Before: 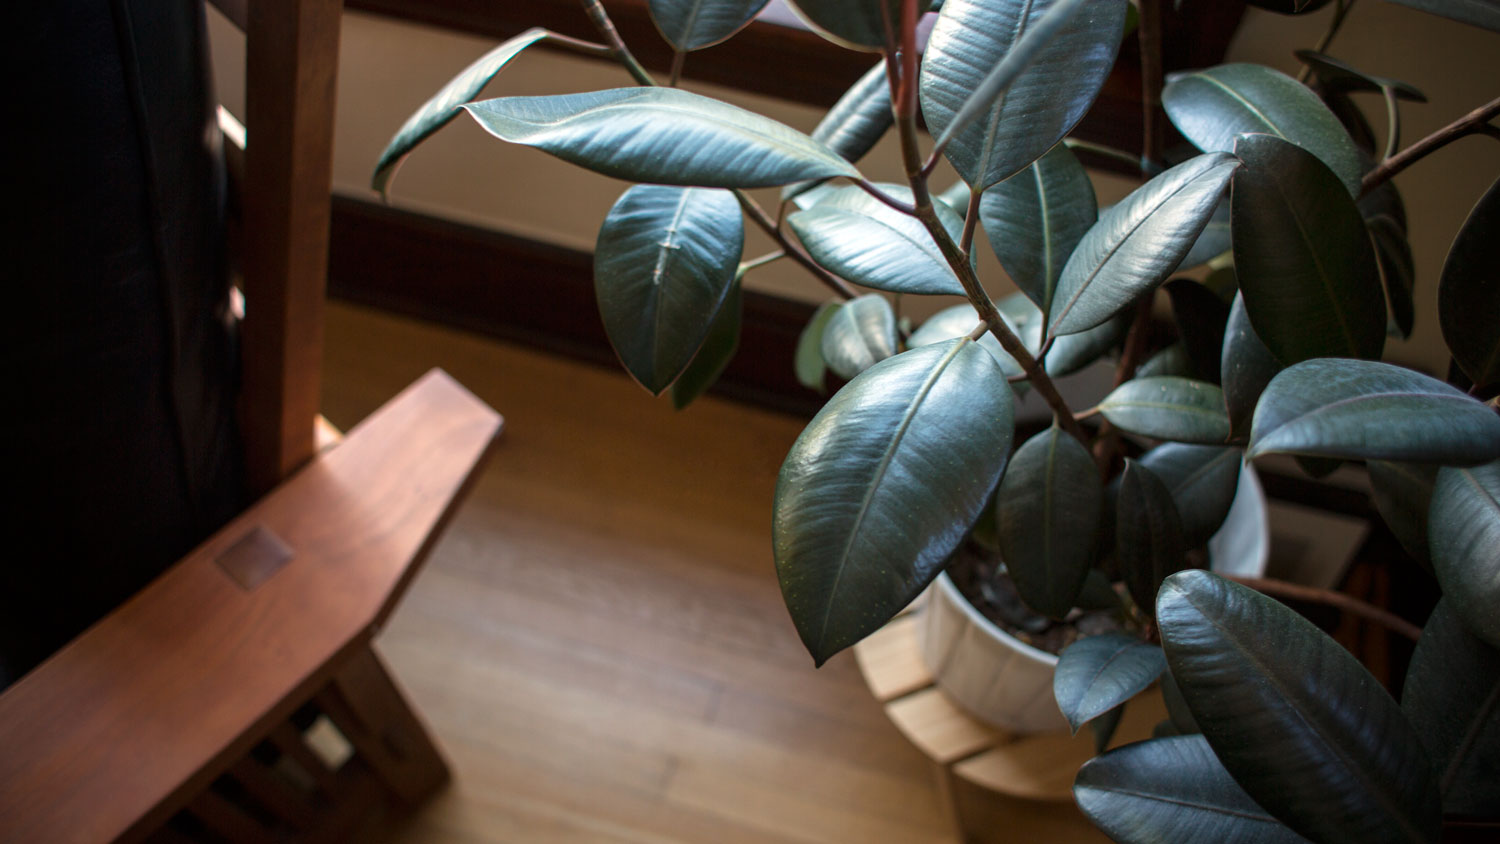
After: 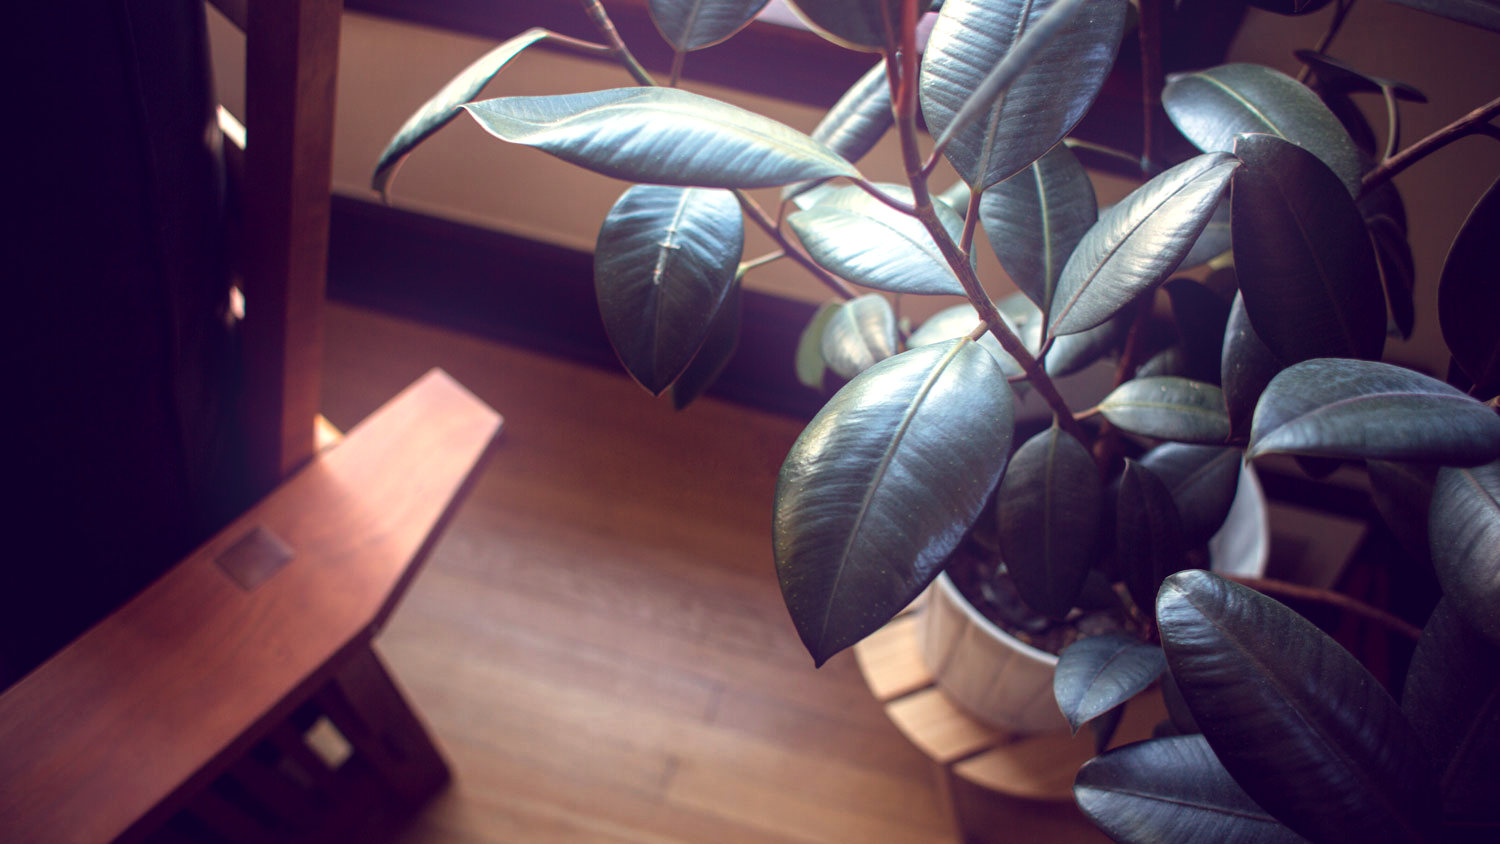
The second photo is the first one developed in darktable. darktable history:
bloom: threshold 82.5%, strength 16.25%
color balance: lift [1.001, 0.997, 0.99, 1.01], gamma [1.007, 1, 0.975, 1.025], gain [1, 1.065, 1.052, 0.935], contrast 13.25%
